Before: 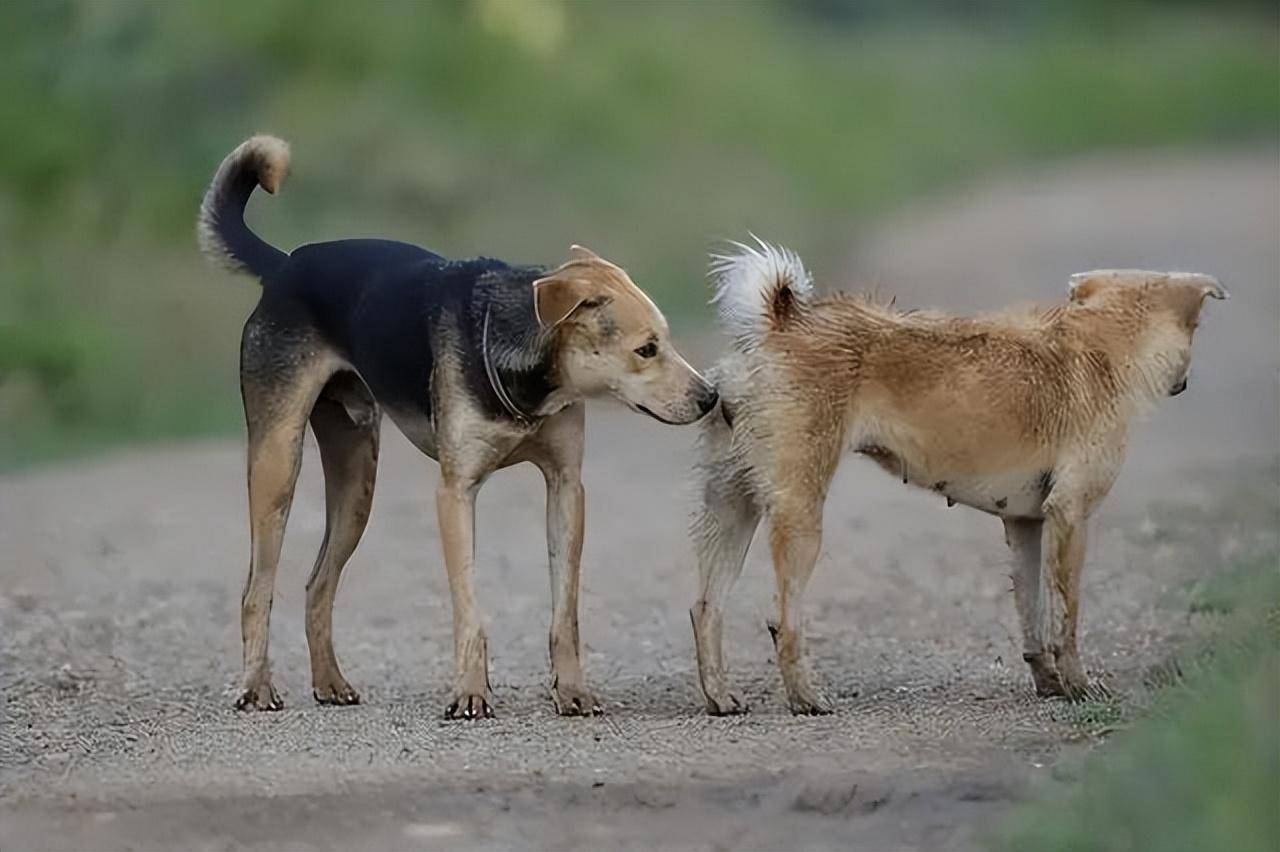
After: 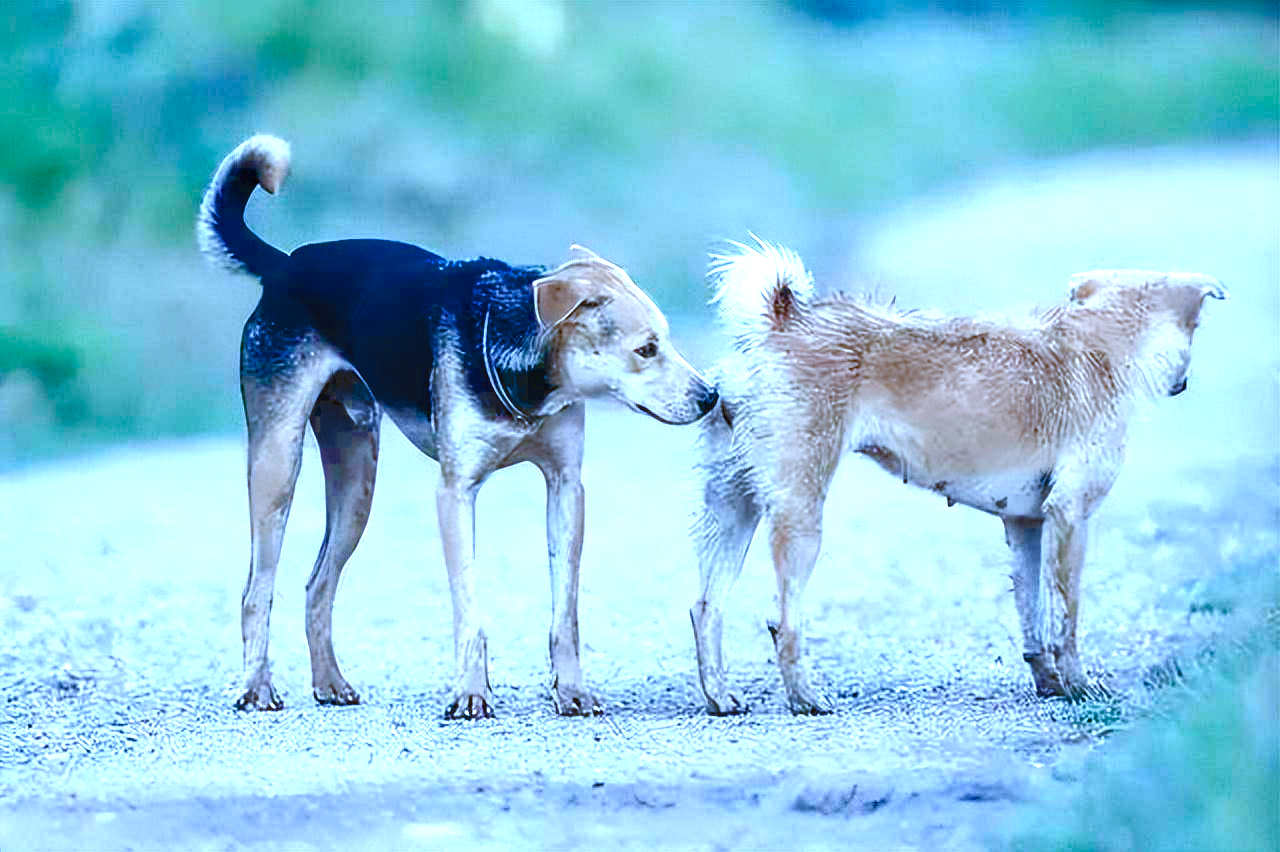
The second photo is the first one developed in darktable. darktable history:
exposure: black level correction 0, exposure 1.1 EV, compensate highlight preservation false
contrast brightness saturation: brightness 0.142
color balance rgb: power › luminance 3.289%, power › hue 232.72°, linear chroma grading › global chroma 15.48%, perceptual saturation grading › global saturation 20%, perceptual saturation grading › highlights -50.04%, perceptual saturation grading › shadows 30.83%, saturation formula JzAzBz (2021)
local contrast: on, module defaults
color calibration: illuminant as shot in camera, x 0.441, y 0.413, temperature 2919.79 K
